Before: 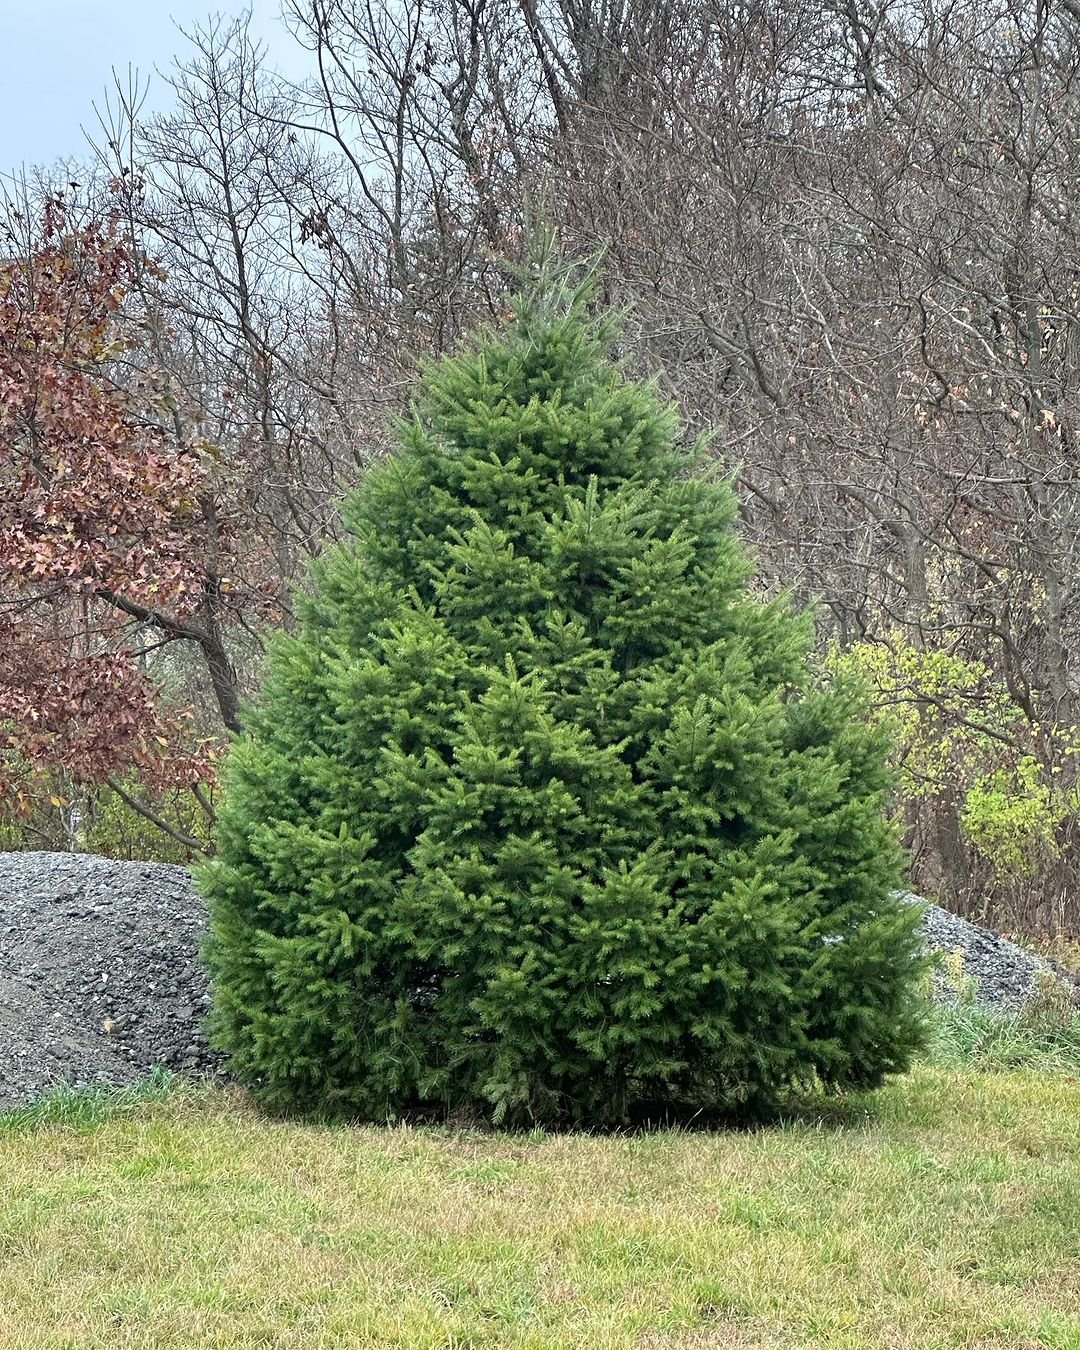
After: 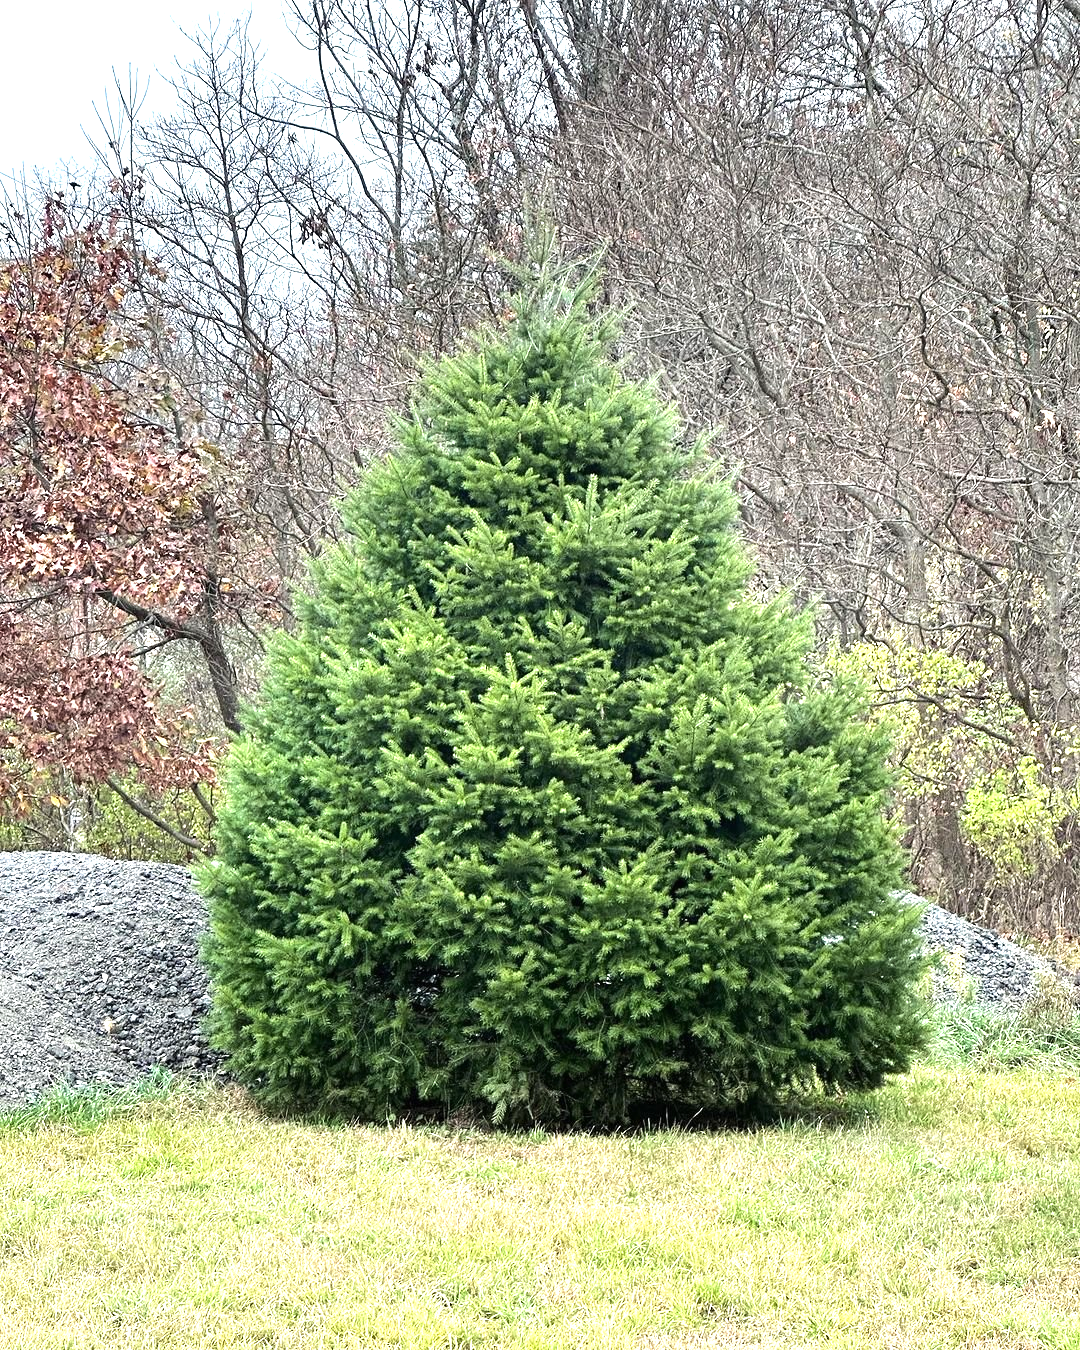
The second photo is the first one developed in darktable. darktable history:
exposure: black level correction 0, exposure 0.7 EV, compensate exposure bias true, compensate highlight preservation false
tone equalizer: -8 EV -0.417 EV, -7 EV -0.389 EV, -6 EV -0.333 EV, -5 EV -0.222 EV, -3 EV 0.222 EV, -2 EV 0.333 EV, -1 EV 0.389 EV, +0 EV 0.417 EV, edges refinement/feathering 500, mask exposure compensation -1.57 EV, preserve details no
